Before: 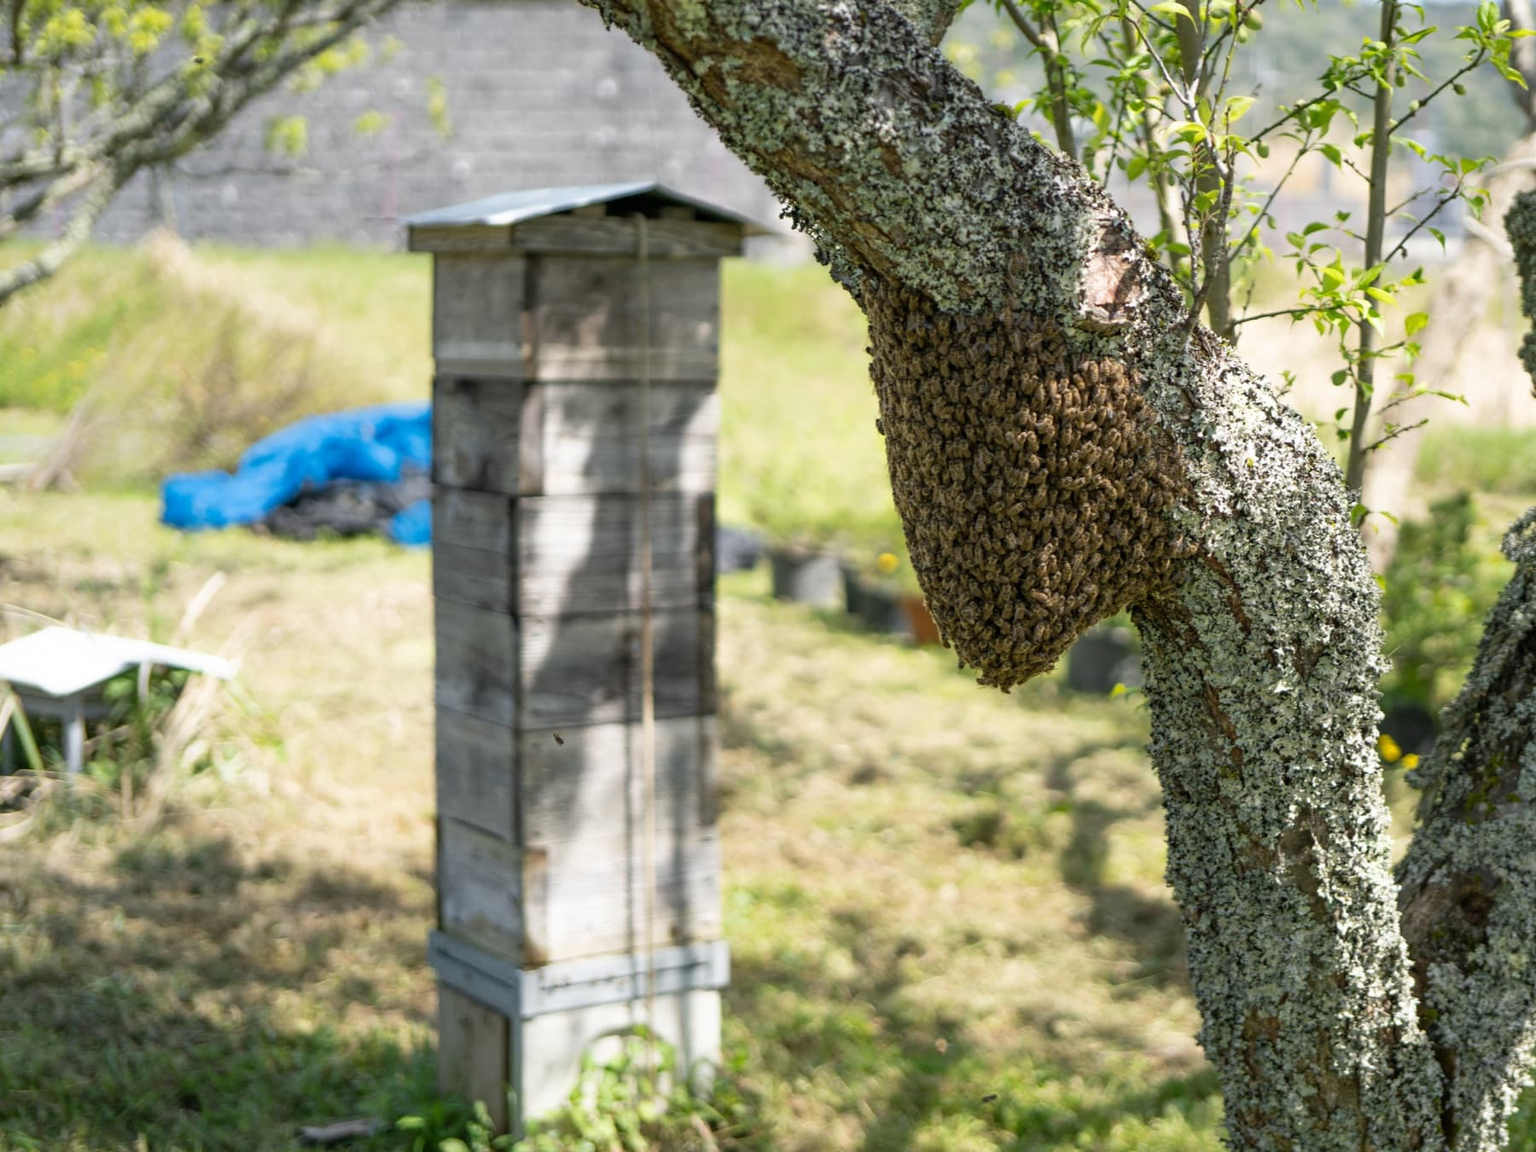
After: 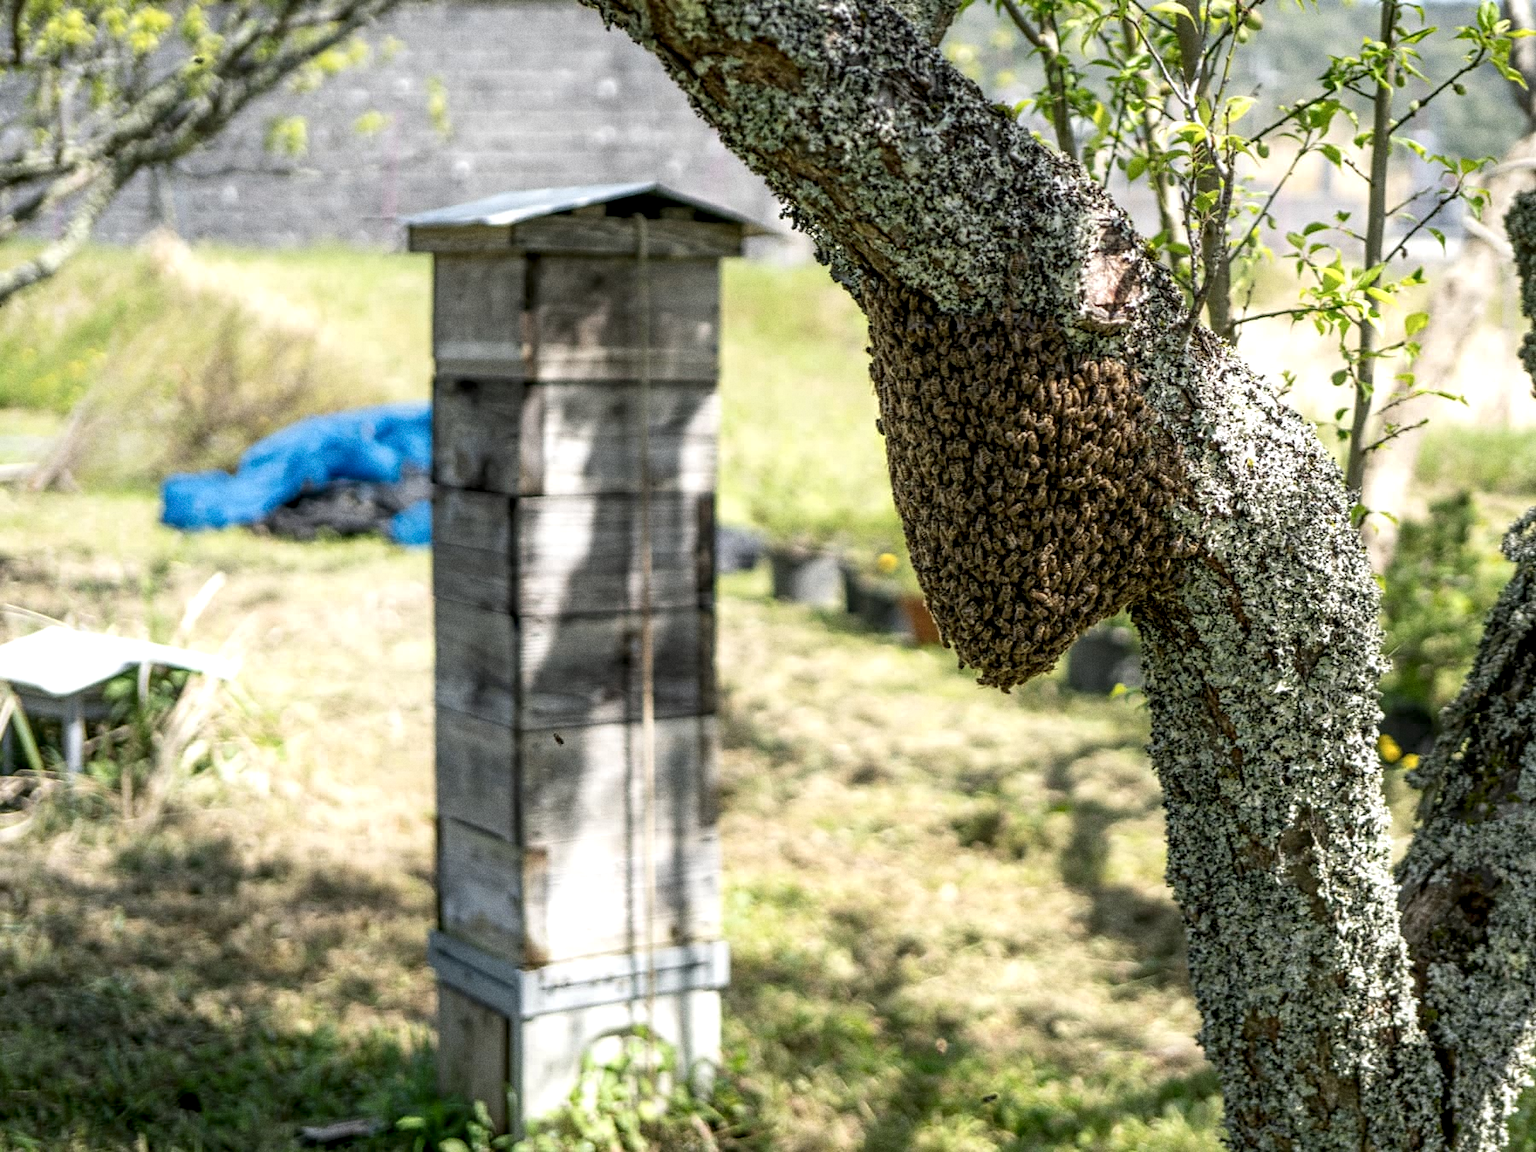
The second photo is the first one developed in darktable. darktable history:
grain: on, module defaults
local contrast: highlights 65%, shadows 54%, detail 169%, midtone range 0.514
contrast equalizer: y [[0.439, 0.44, 0.442, 0.457, 0.493, 0.498], [0.5 ×6], [0.5 ×6], [0 ×6], [0 ×6]], mix 0.76
contrast brightness saturation: saturation -0.04
